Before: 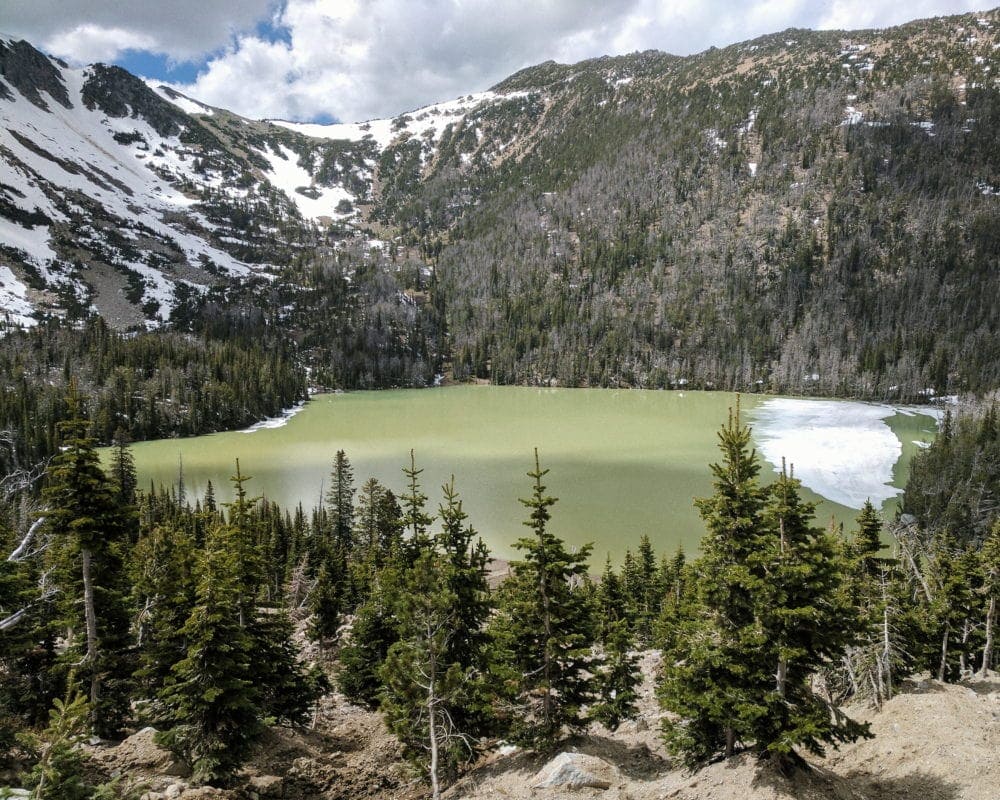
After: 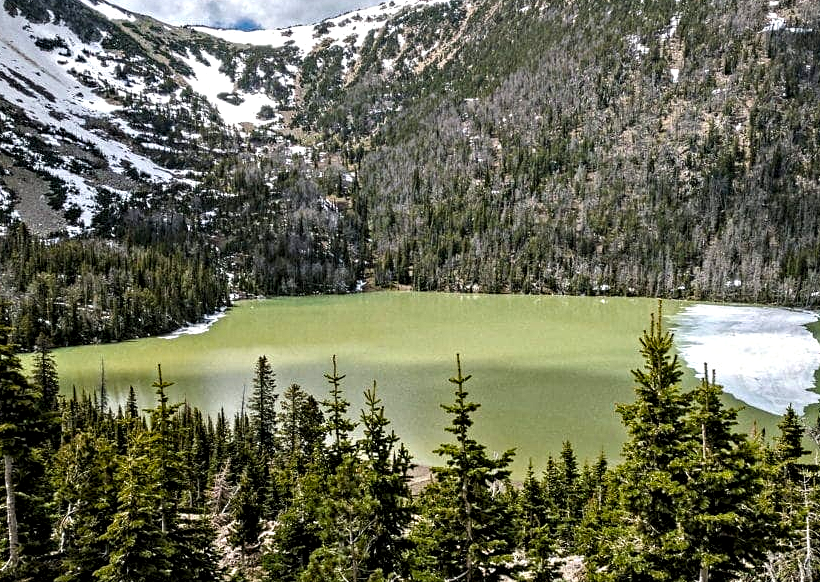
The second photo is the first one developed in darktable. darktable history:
color balance rgb: perceptual saturation grading › global saturation 25%, global vibrance 20%
crop: left 7.856%, top 11.836%, right 10.12%, bottom 15.387%
contrast equalizer: octaves 7, y [[0.5, 0.542, 0.583, 0.625, 0.667, 0.708], [0.5 ×6], [0.5 ×6], [0 ×6], [0 ×6]]
rotate and perspective: automatic cropping off
